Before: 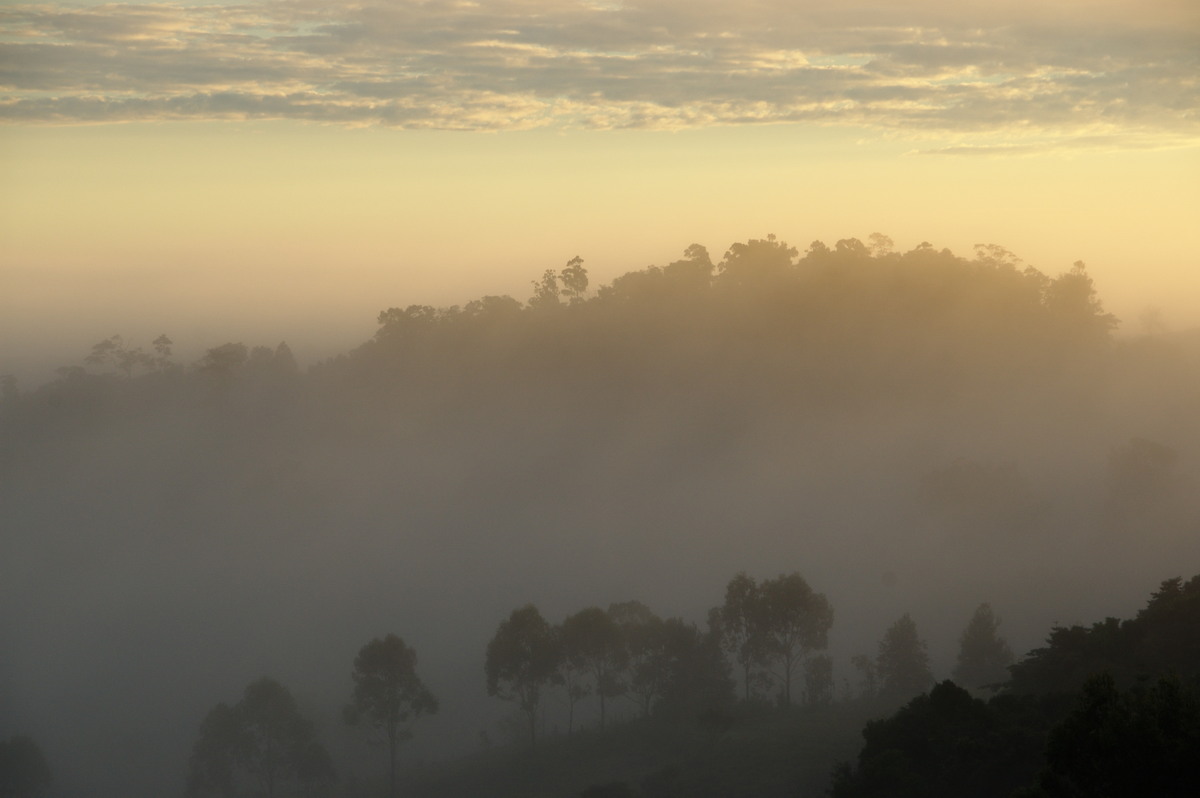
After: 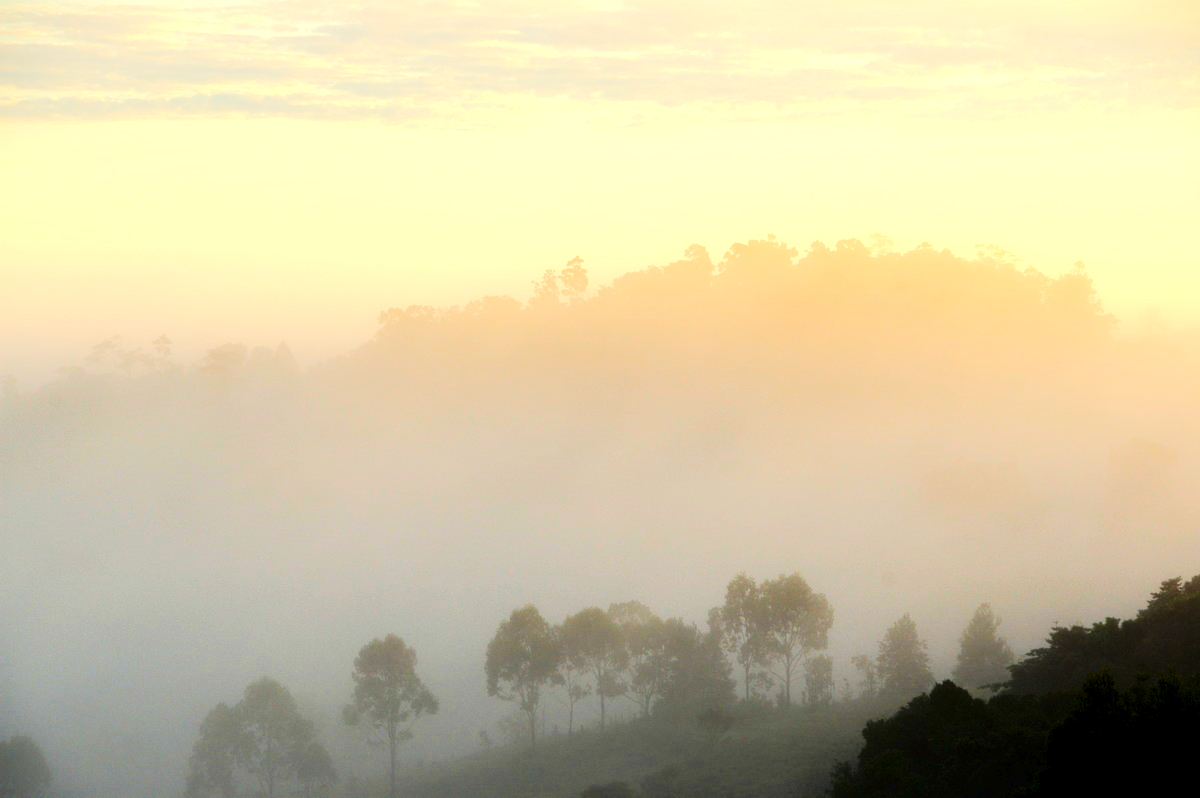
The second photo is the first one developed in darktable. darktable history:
tone curve: curves: ch0 [(0, 0) (0.003, 0.011) (0.011, 0.014) (0.025, 0.023) (0.044, 0.035) (0.069, 0.047) (0.1, 0.065) (0.136, 0.098) (0.177, 0.139) (0.224, 0.214) (0.277, 0.306) (0.335, 0.392) (0.399, 0.484) (0.468, 0.584) (0.543, 0.68) (0.623, 0.772) (0.709, 0.847) (0.801, 0.905) (0.898, 0.951) (1, 1)], color space Lab, linked channels, preserve colors none
base curve: curves: ch0 [(0, 0) (0.262, 0.32) (0.722, 0.705) (1, 1)]
tone equalizer: -8 EV -0.399 EV, -7 EV -0.388 EV, -6 EV -0.317 EV, -5 EV -0.21 EV, -3 EV 0.213 EV, -2 EV 0.362 EV, -1 EV 0.396 EV, +0 EV 0.402 EV
exposure: exposure 0.658 EV, compensate highlight preservation false
color balance rgb: global offset › luminance -0.496%, perceptual saturation grading › global saturation 24.941%, perceptual saturation grading › highlights -28.351%, perceptual saturation grading › shadows 33.937%, perceptual brilliance grading › mid-tones 9.073%, perceptual brilliance grading › shadows 15.371%
